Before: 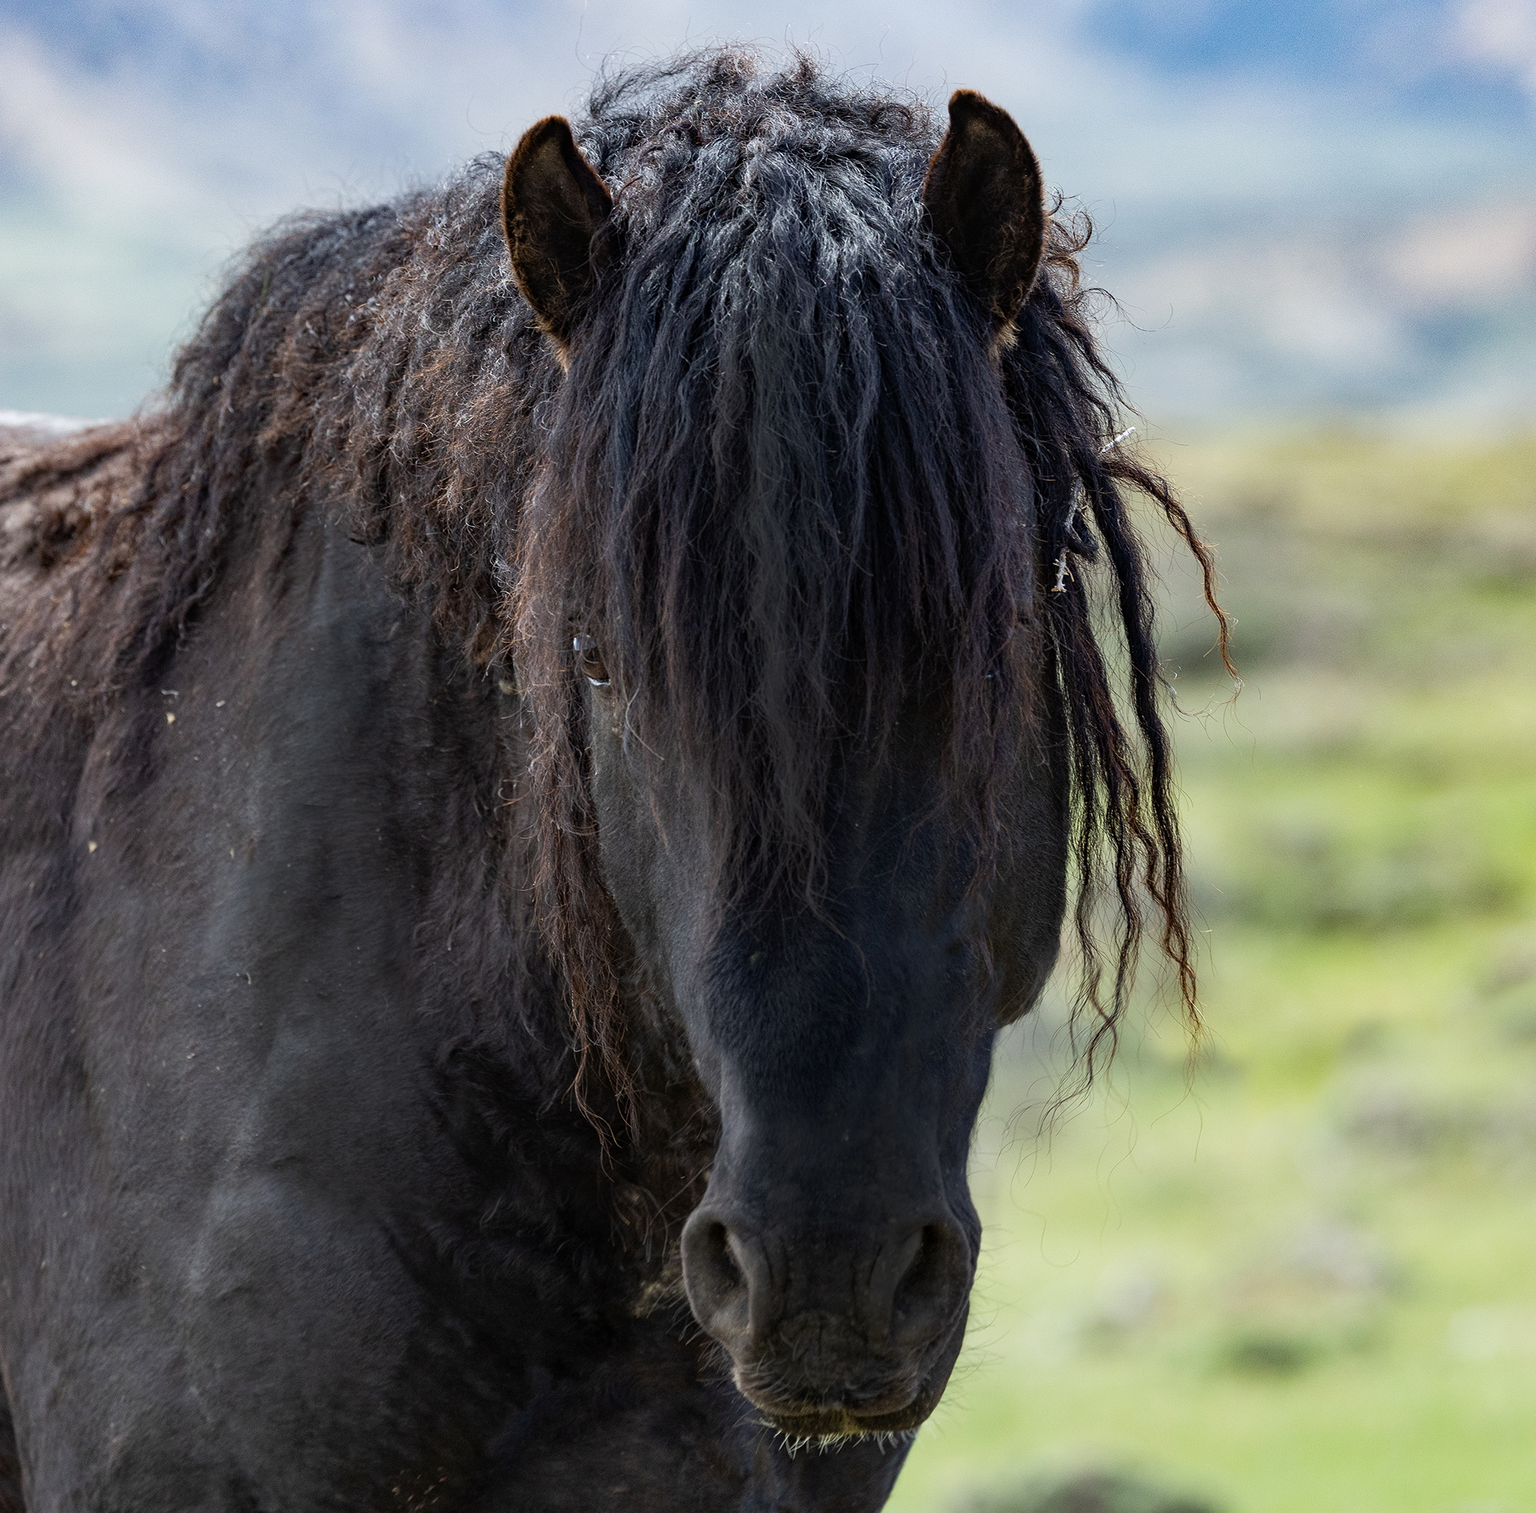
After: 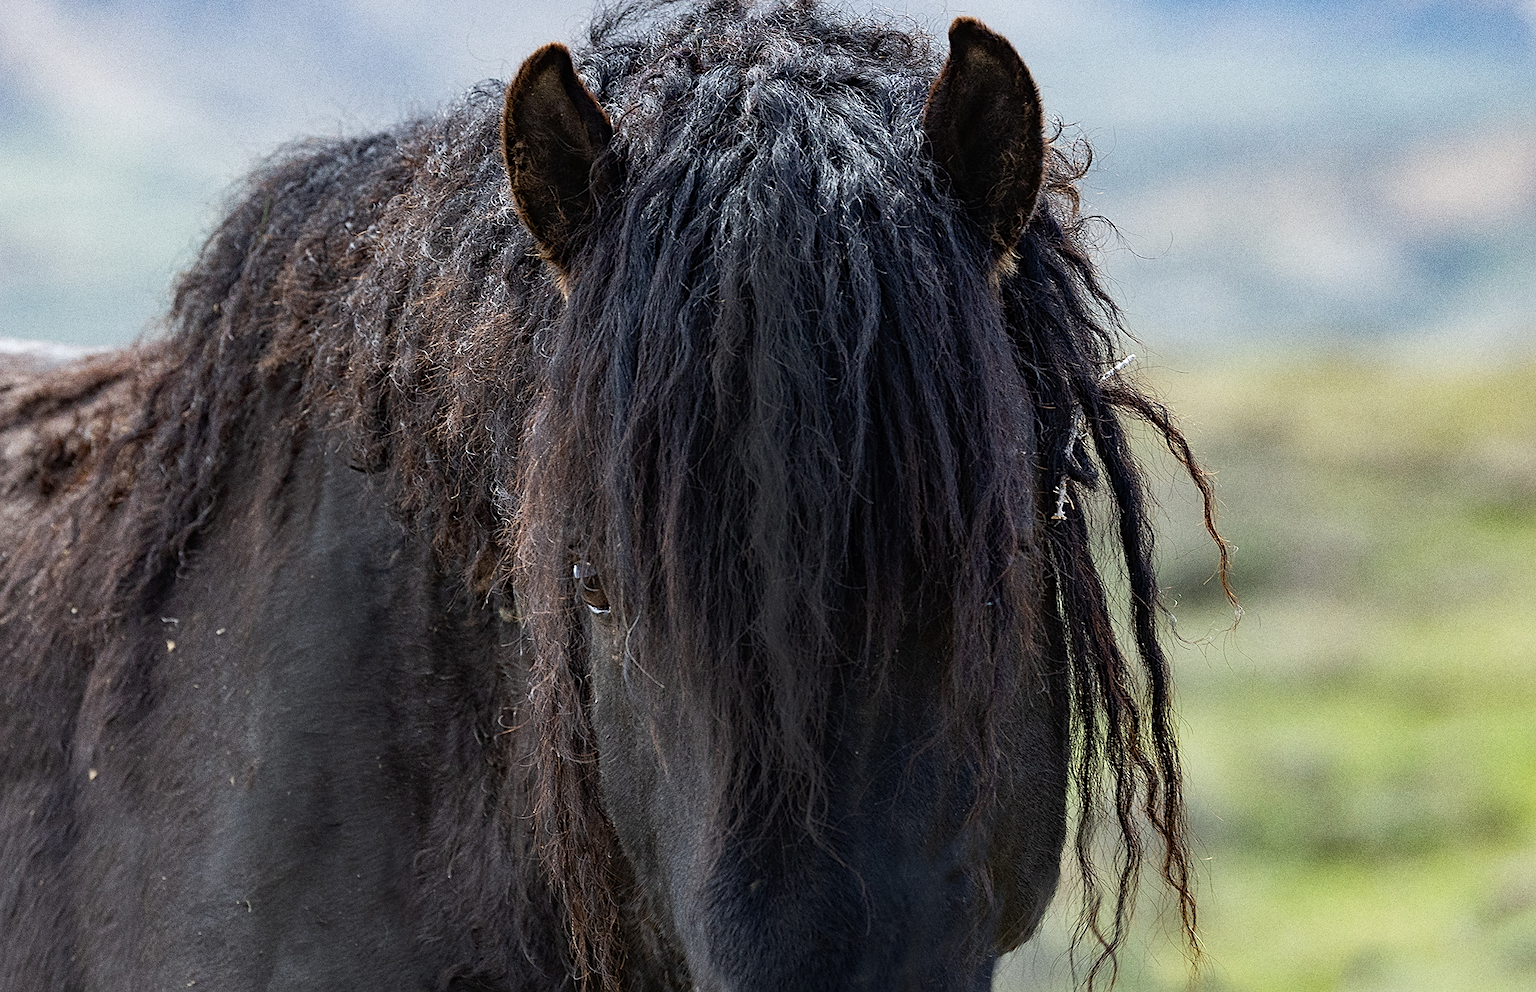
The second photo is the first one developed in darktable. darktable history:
sharpen: on, module defaults
grain: coarseness 0.09 ISO, strength 40%
crop and rotate: top 4.848%, bottom 29.503%
